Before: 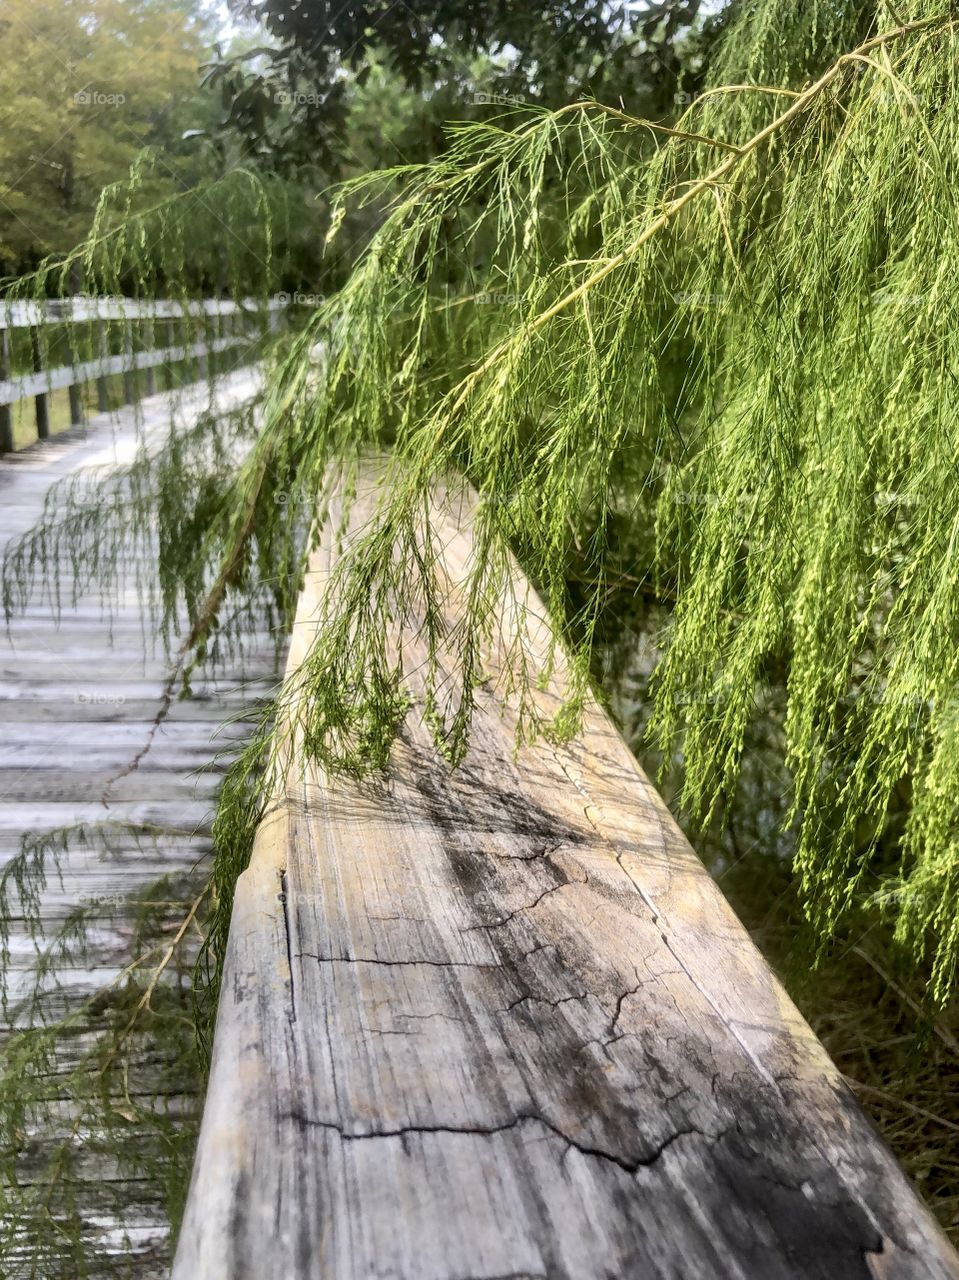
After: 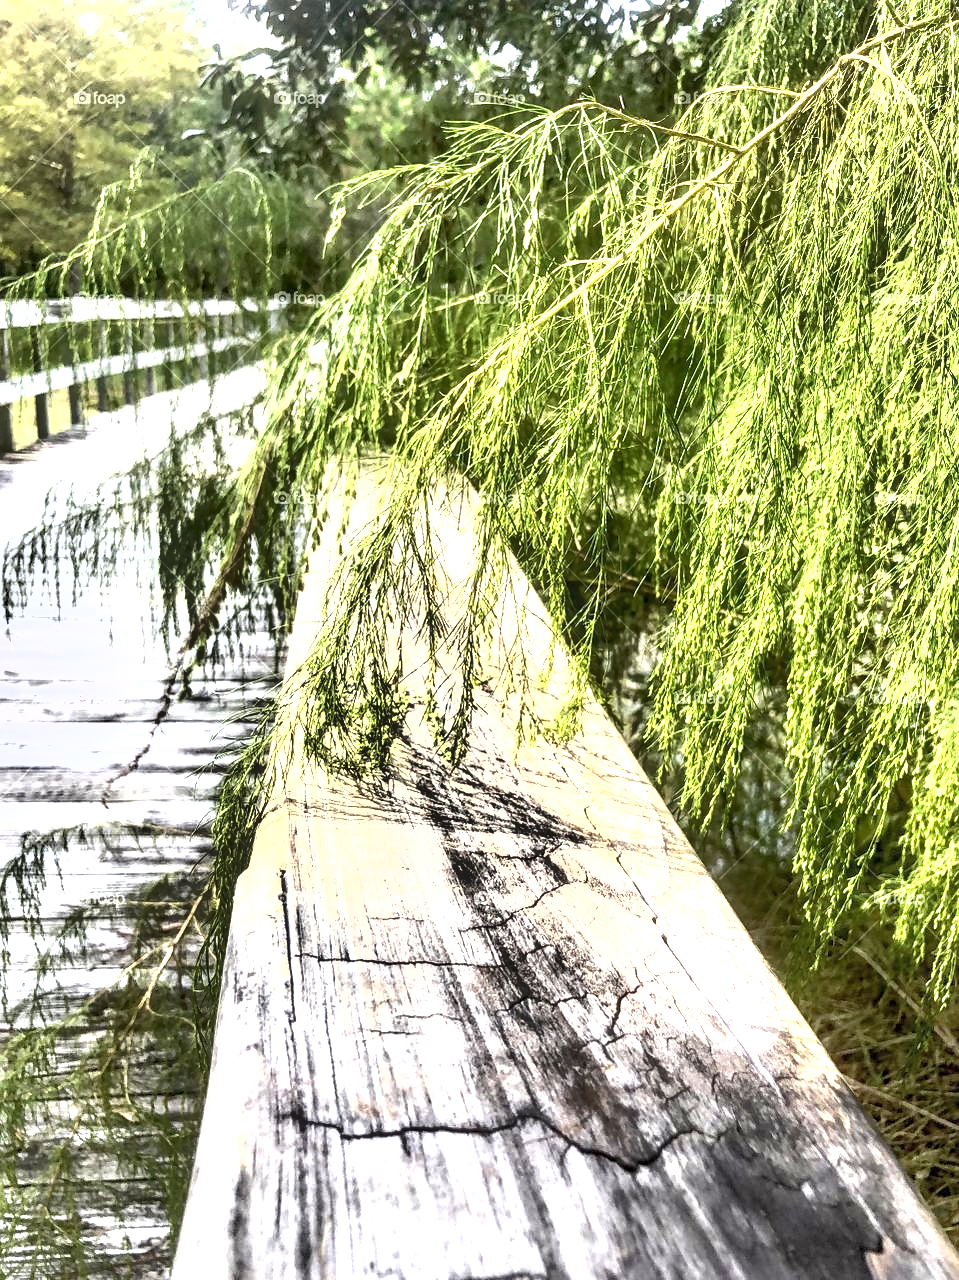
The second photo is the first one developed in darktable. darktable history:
local contrast: on, module defaults
shadows and highlights: highlights color adjustment 0.897%, soften with gaussian
exposure: black level correction 0, exposure 1.456 EV, compensate exposure bias true, compensate highlight preservation false
sharpen: amount 0.207
